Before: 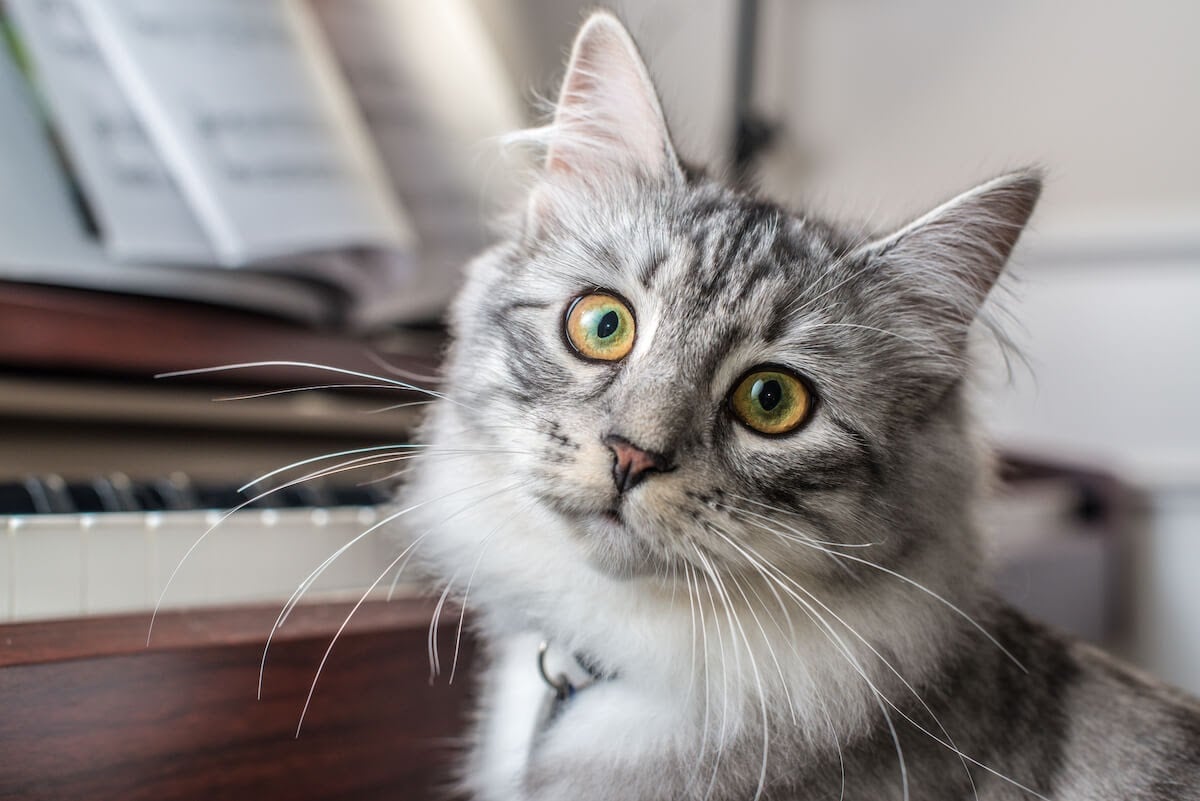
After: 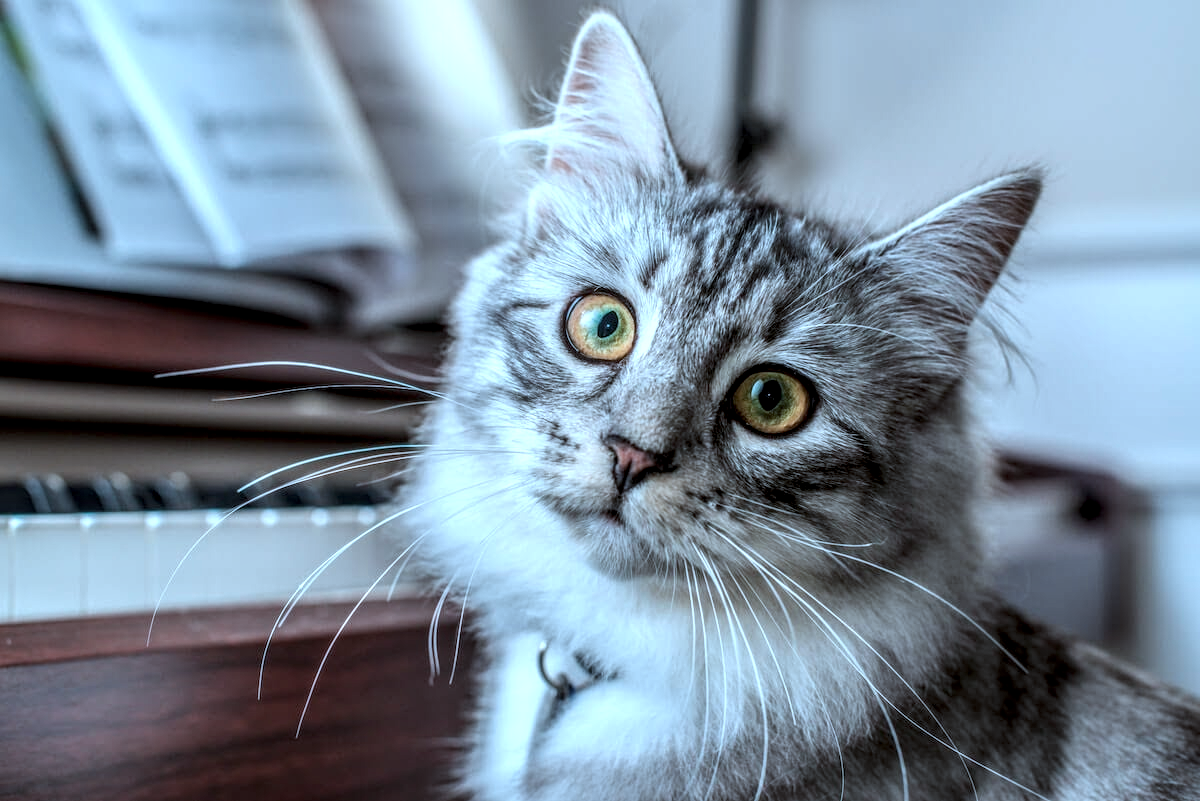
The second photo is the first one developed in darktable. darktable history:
color correction: highlights a* -9.35, highlights b* -23.15
local contrast: detail 150%
